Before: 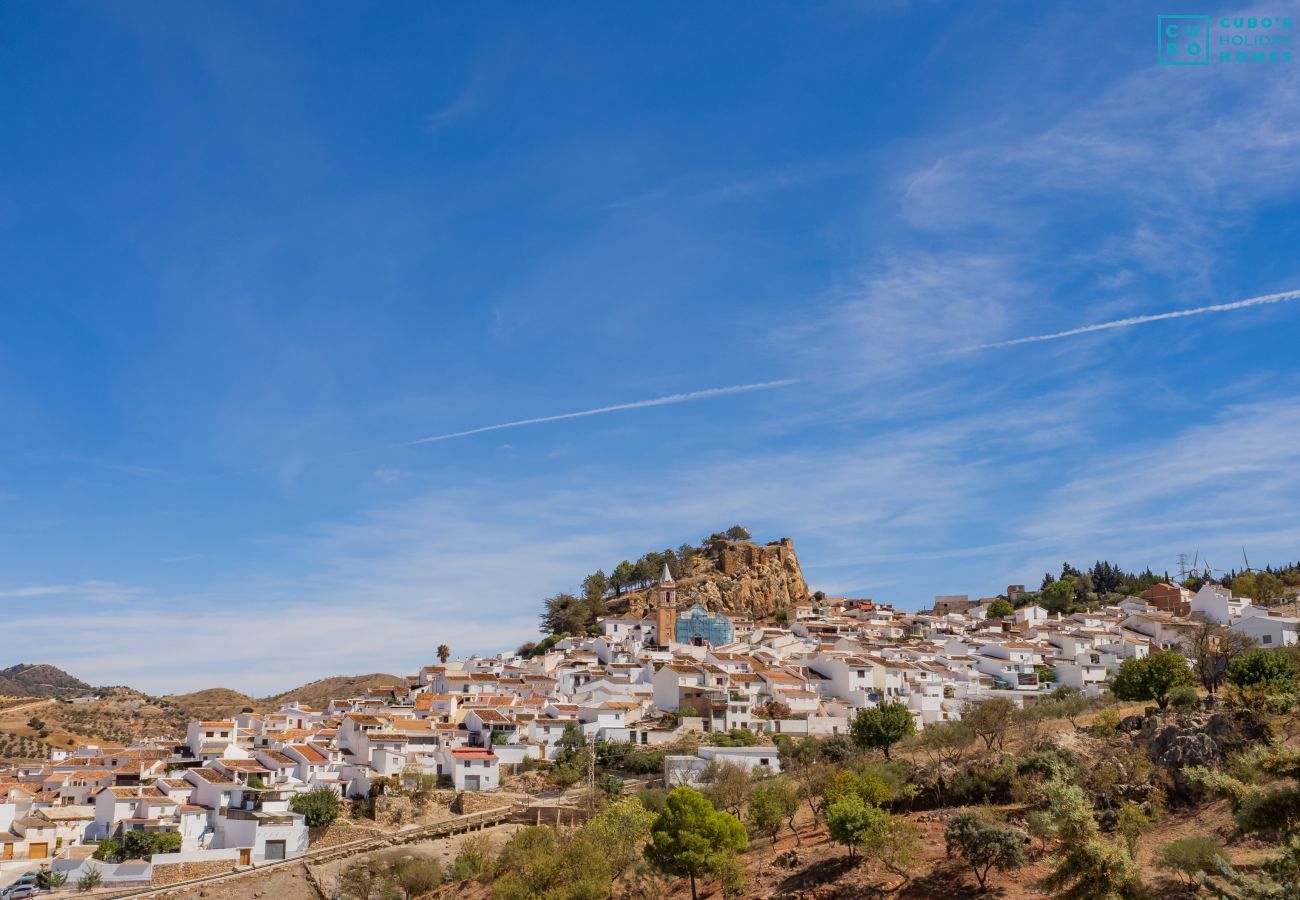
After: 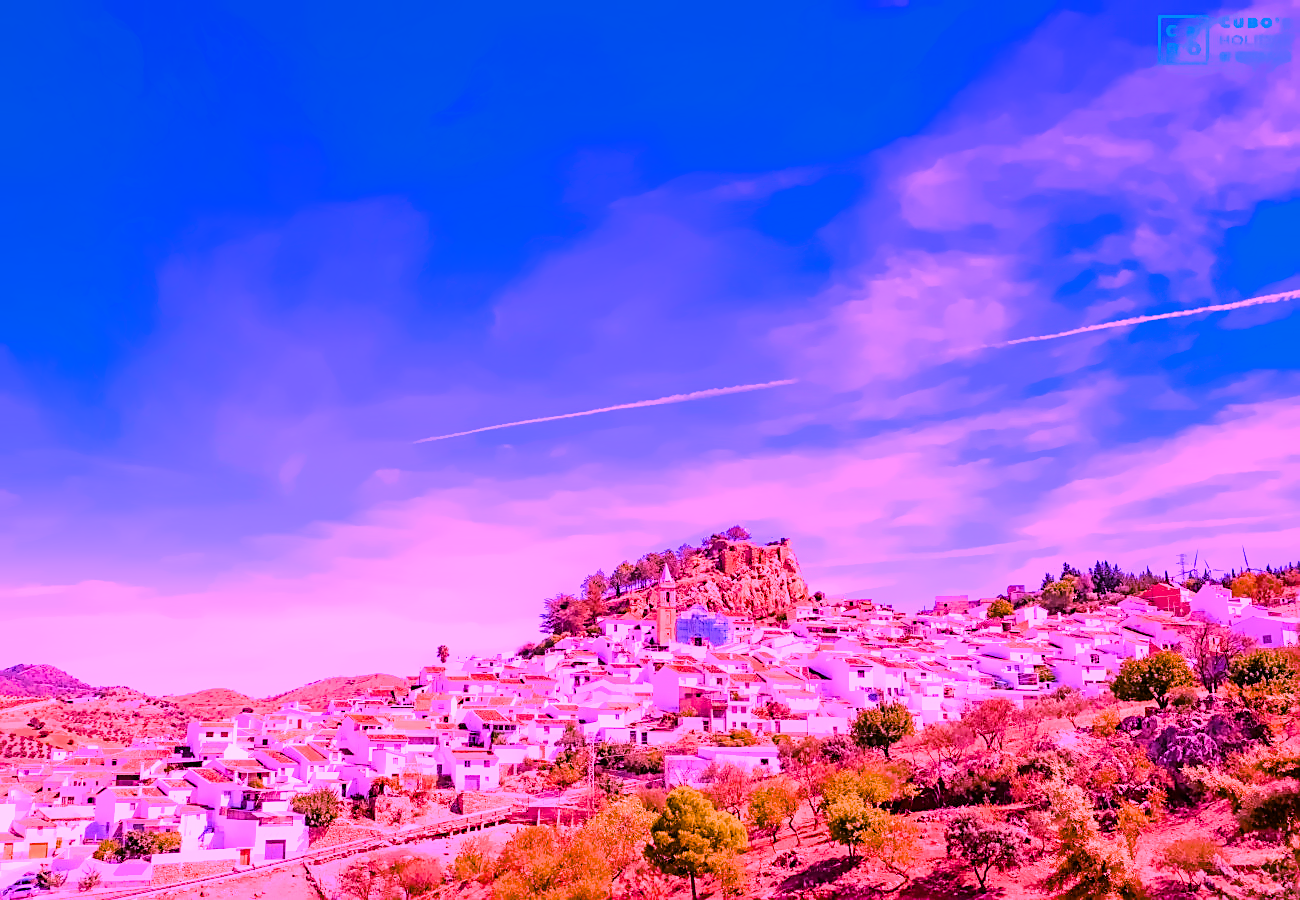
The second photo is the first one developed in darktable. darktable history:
denoise (profiled): patch size 2, strength 1.125, preserve shadows 1.03, bias correction -0.346, scattering 0.272, a [-1, 0, 0], b [0, 0, 0], compensate highlight preservation false
filmic rgb: black relative exposure -7.15 EV, white relative exposure 5.36 EV, hardness 3.02, color science v6 (2022)
highlight reconstruction: iterations 1, diameter of reconstruction 64 px
lens correction: scale 1.01, crop 1, focal 85, aperture 2.8, distance 7.77, camera "Canon EOS RP", lens "Canon RF 85mm F2 MACRO IS STM"
raw denoise: x [[0, 0.25, 0.5, 0.75, 1] ×4]
sharpen: on, module defaults
color balance rgb: linear chroma grading › global chroma 9%, perceptual saturation grading › global saturation 36%, perceptual saturation grading › shadows 35%, perceptual brilliance grading › global brilliance 15%, perceptual brilliance grading › shadows -35%, global vibrance 15%
white balance: red 1.803, blue 1.886
exposure: black level correction 0, exposure 1 EV, compensate exposure bias true, compensate highlight preservation false
